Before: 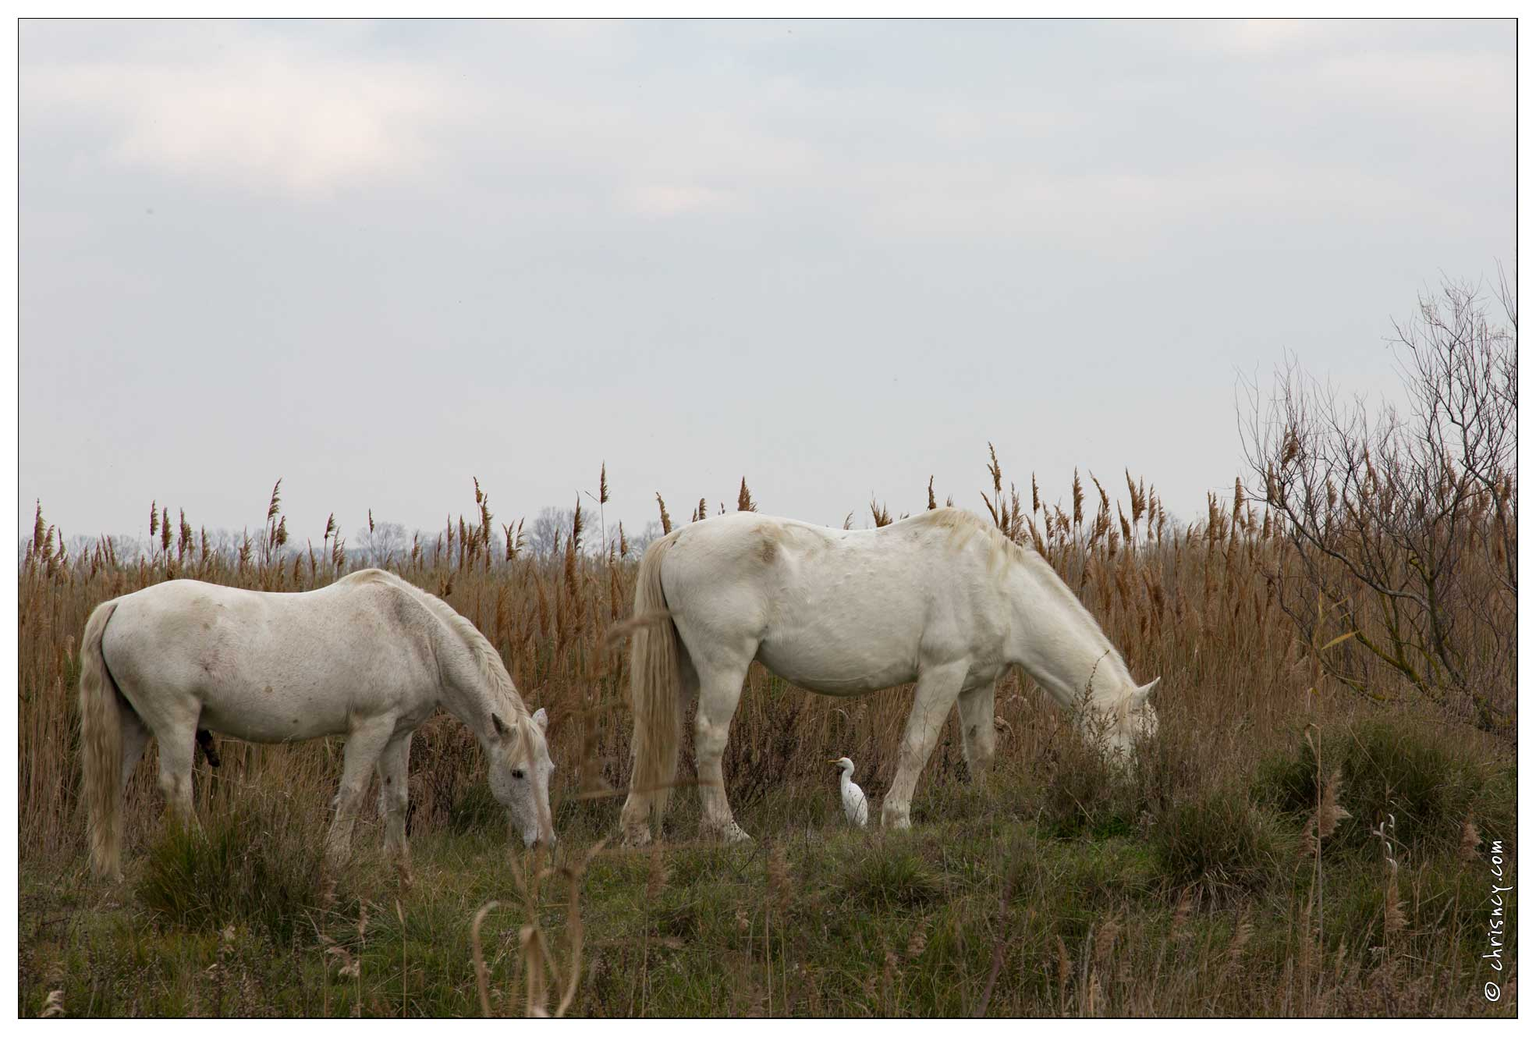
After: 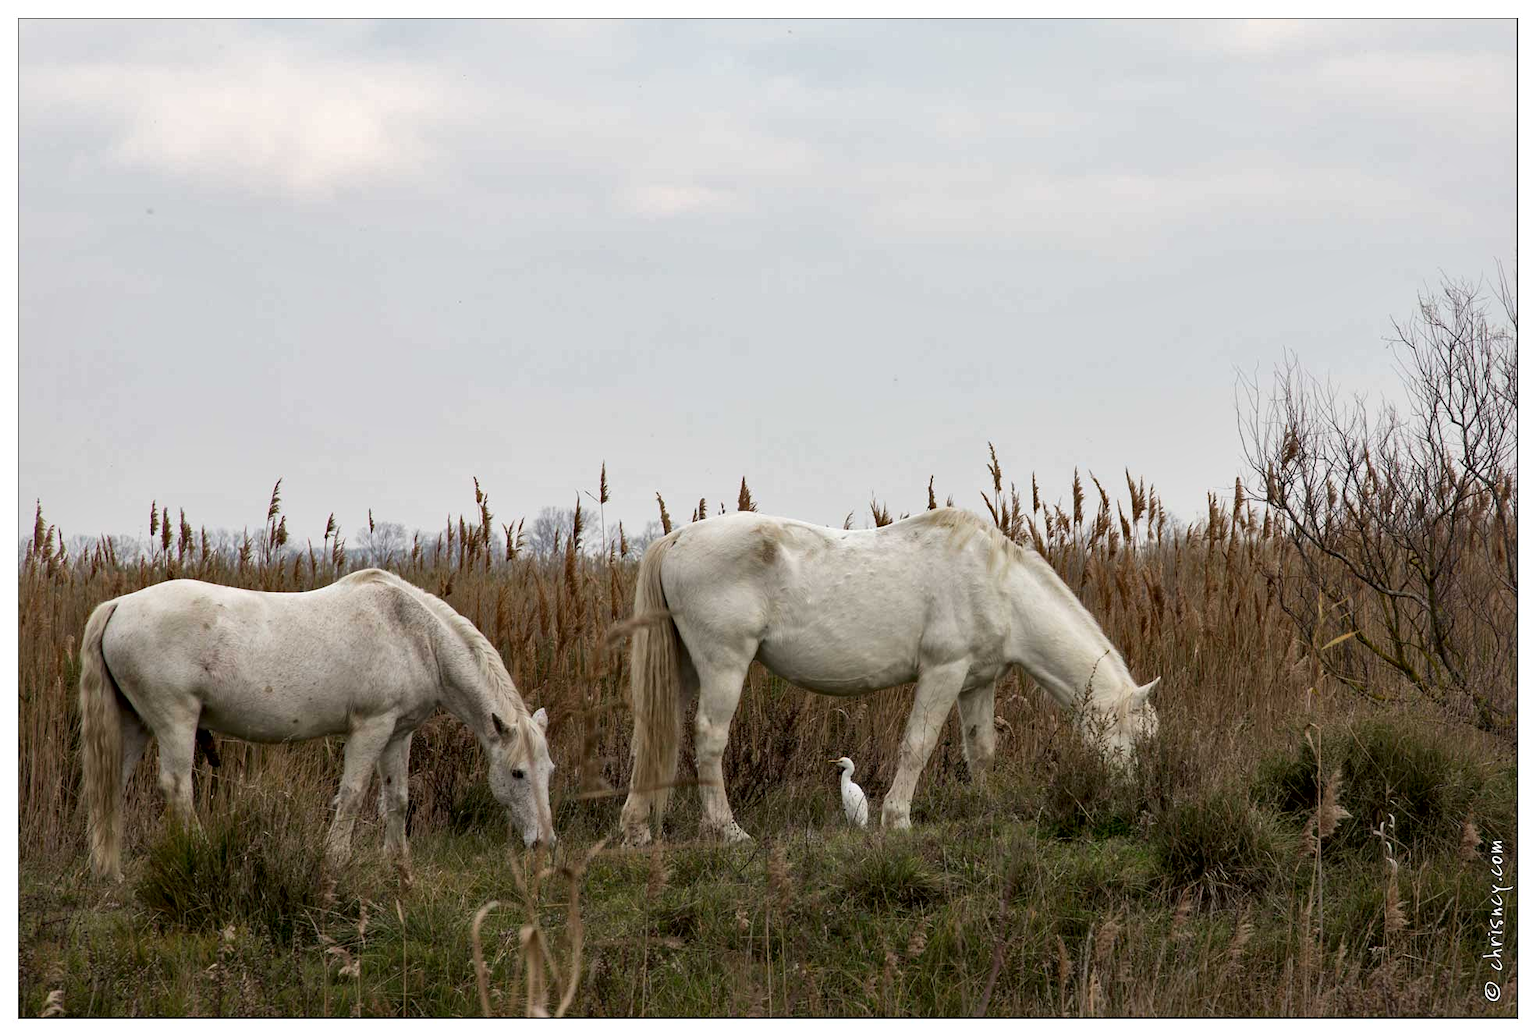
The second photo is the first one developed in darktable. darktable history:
local contrast: mode bilateral grid, contrast 25, coarseness 59, detail 151%, midtone range 0.2
